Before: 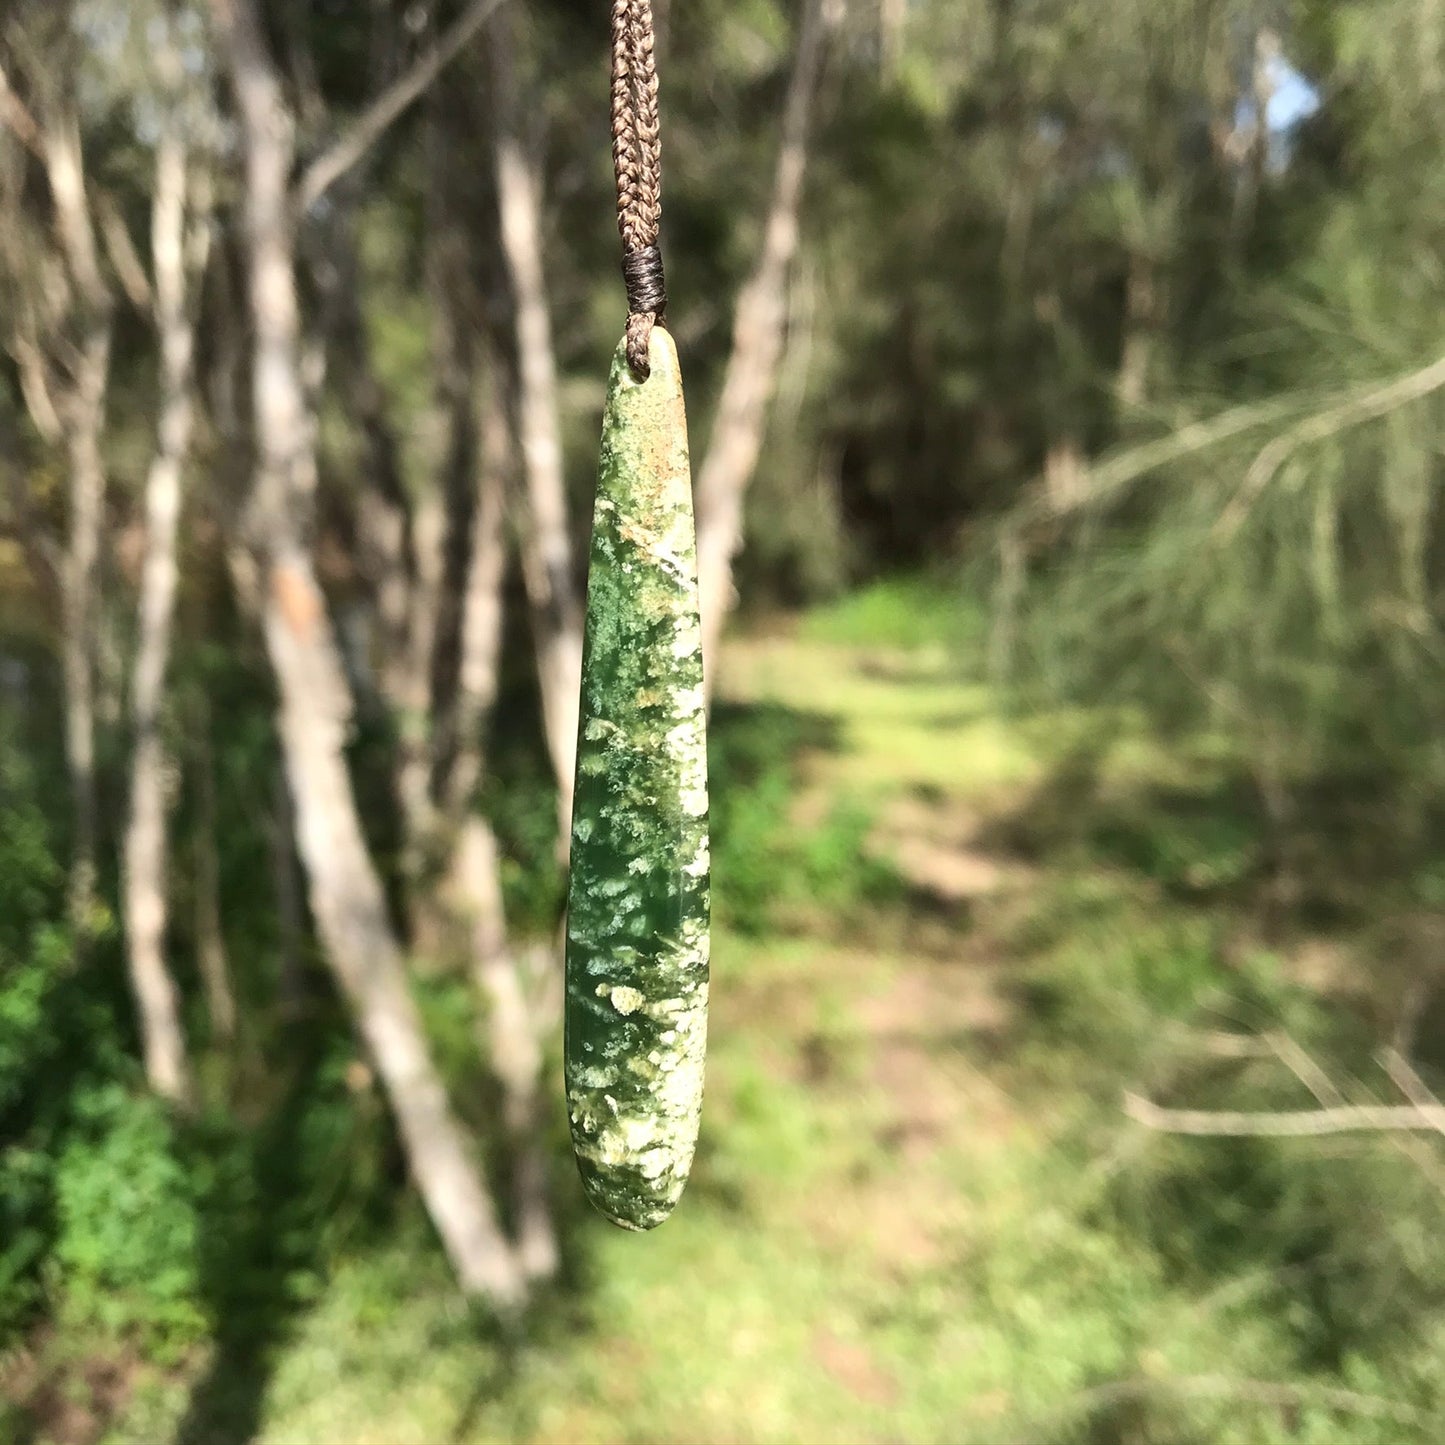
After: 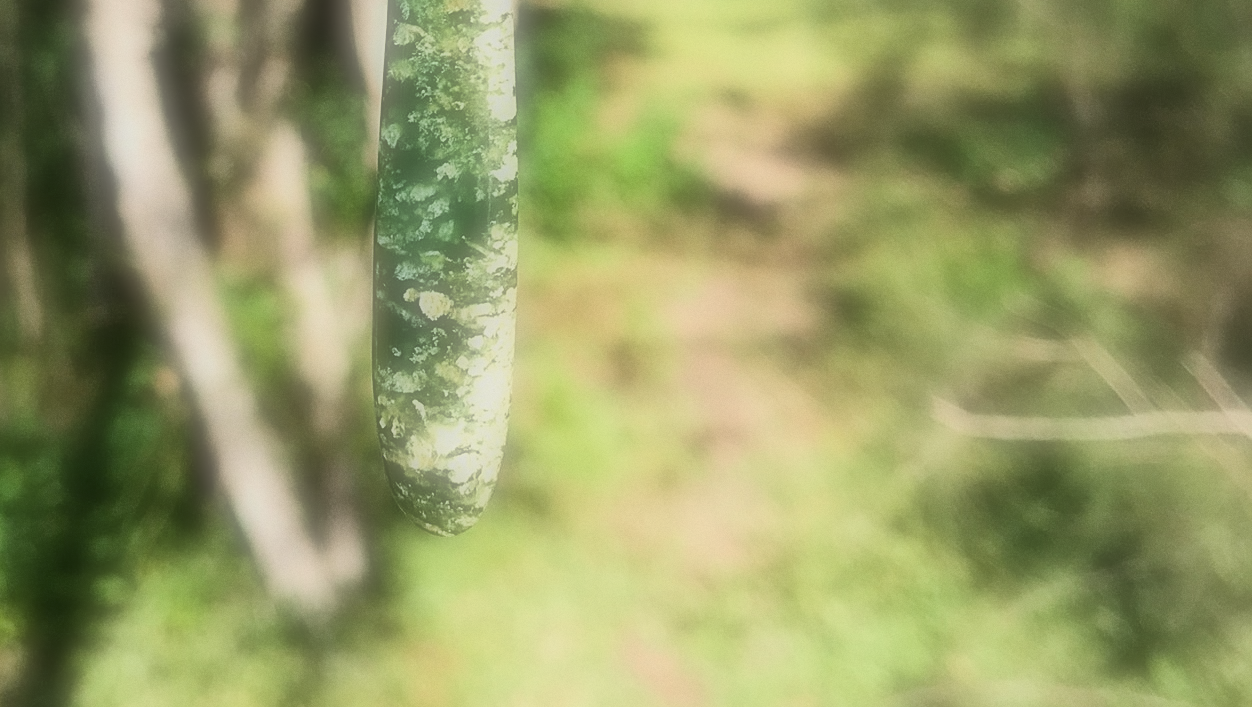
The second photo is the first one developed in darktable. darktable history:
exposure: exposure 0.3 EV, compensate highlight preservation false
sharpen: on, module defaults
white balance: red 1, blue 1
tone equalizer: on, module defaults
crop and rotate: left 13.306%, top 48.129%, bottom 2.928%
filmic rgb: black relative exposure -7.65 EV, white relative exposure 4.56 EV, hardness 3.61, color science v6 (2022)
grain: coarseness 0.47 ISO
soften: on, module defaults
